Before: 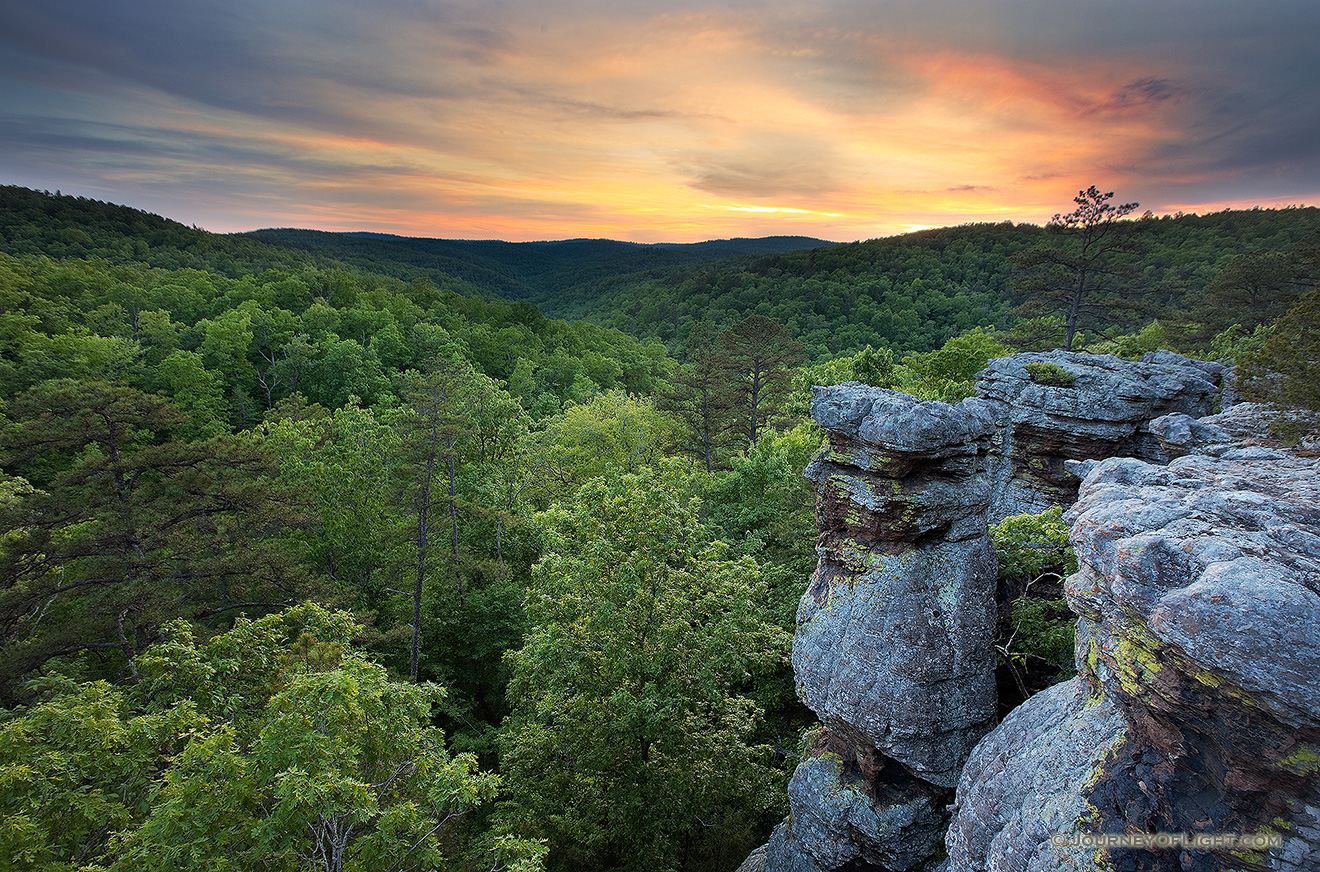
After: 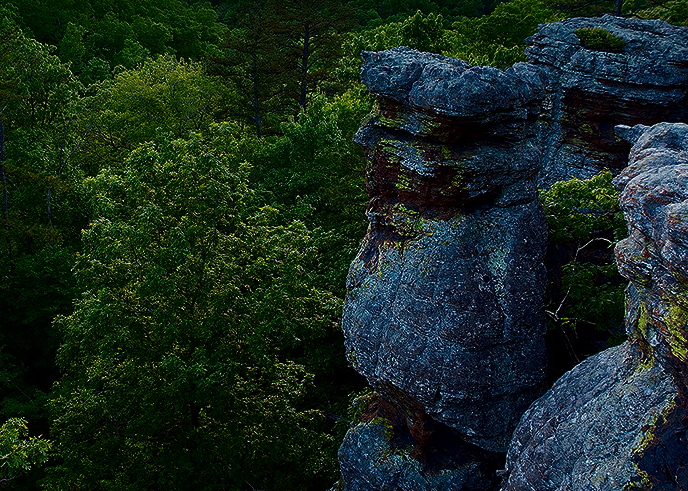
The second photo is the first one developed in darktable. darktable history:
crop: left 34.126%, top 38.495%, right 13.7%, bottom 5.177%
tone curve: curves: ch0 [(0, 0) (0.915, 0.89) (1, 1)], preserve colors none
contrast brightness saturation: contrast 0.085, brightness -0.583, saturation 0.168
